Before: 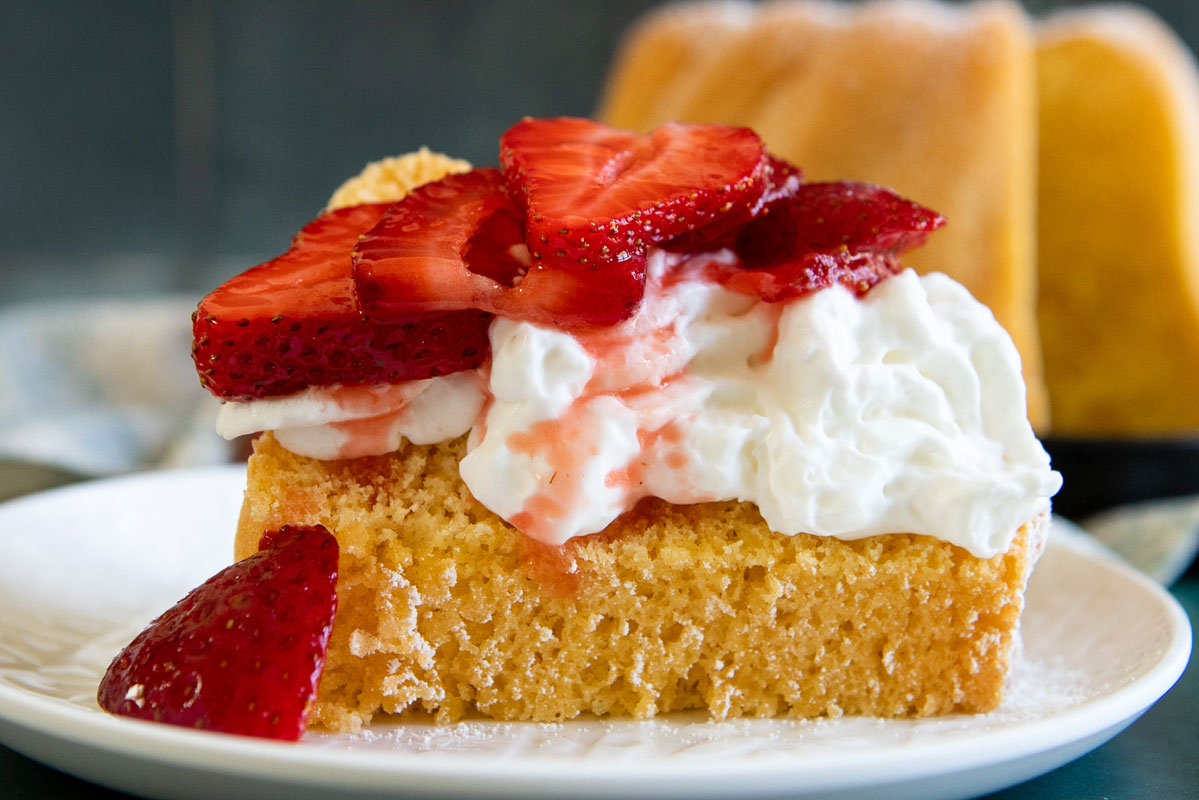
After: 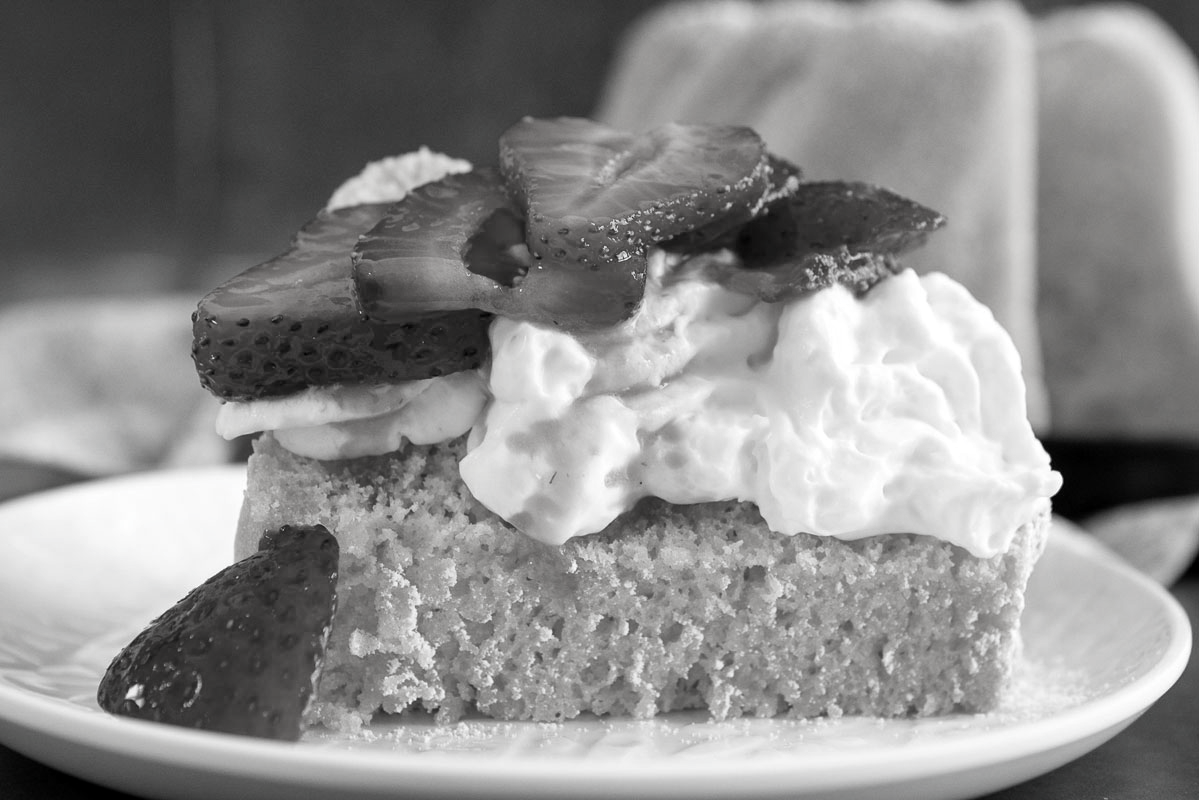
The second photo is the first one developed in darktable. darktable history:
contrast brightness saturation: saturation -0.988
local contrast: mode bilateral grid, contrast 19, coarseness 49, detail 119%, midtone range 0.2
